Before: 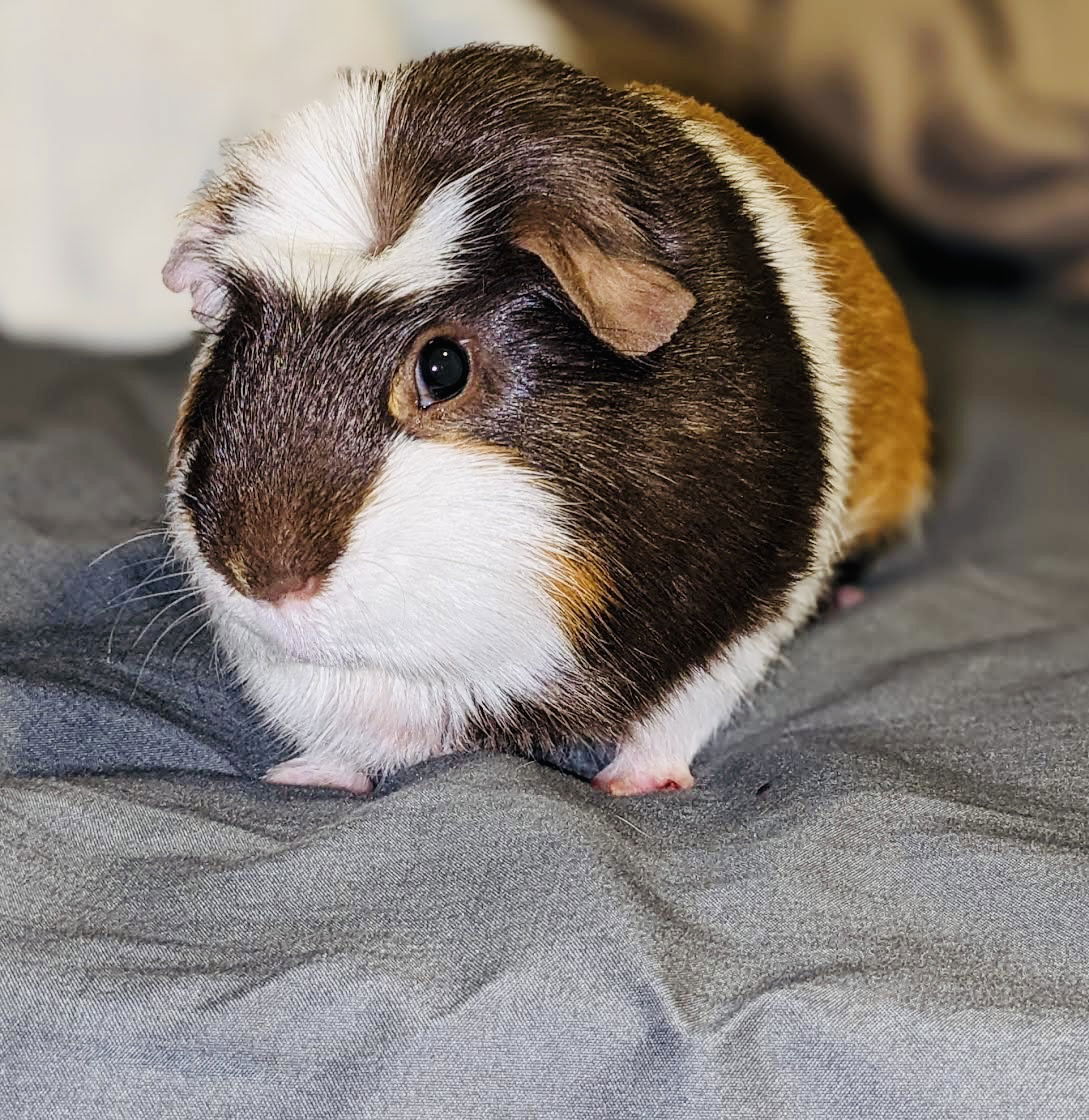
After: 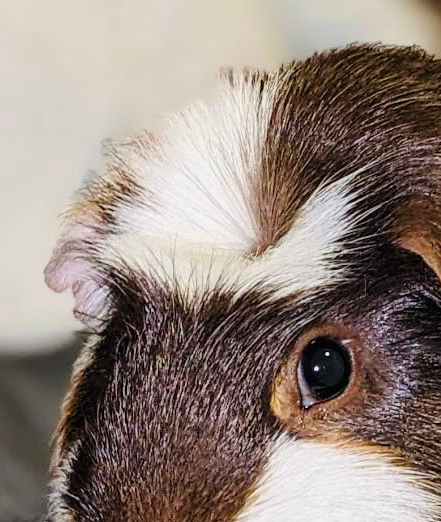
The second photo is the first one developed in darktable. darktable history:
crop and rotate: left 10.916%, top 0.047%, right 48.581%, bottom 53.317%
